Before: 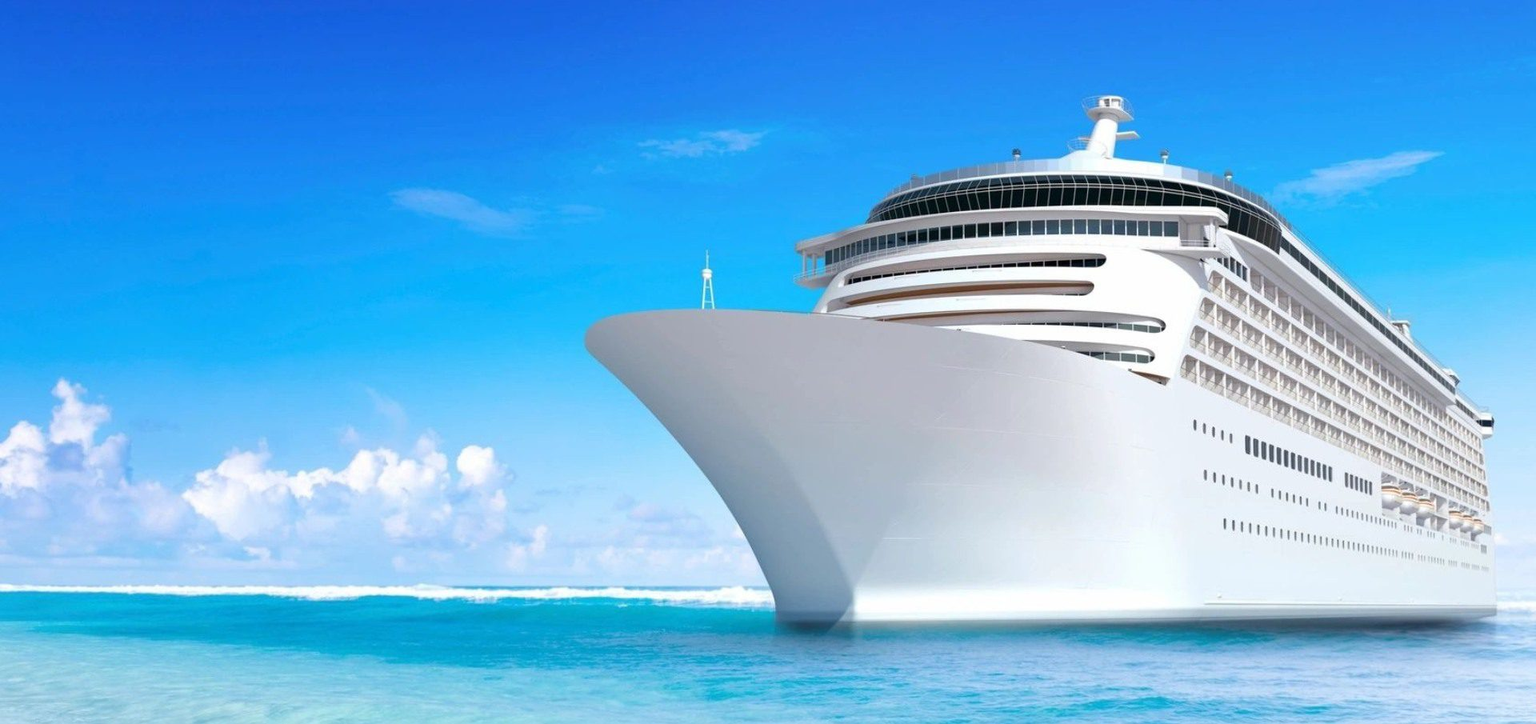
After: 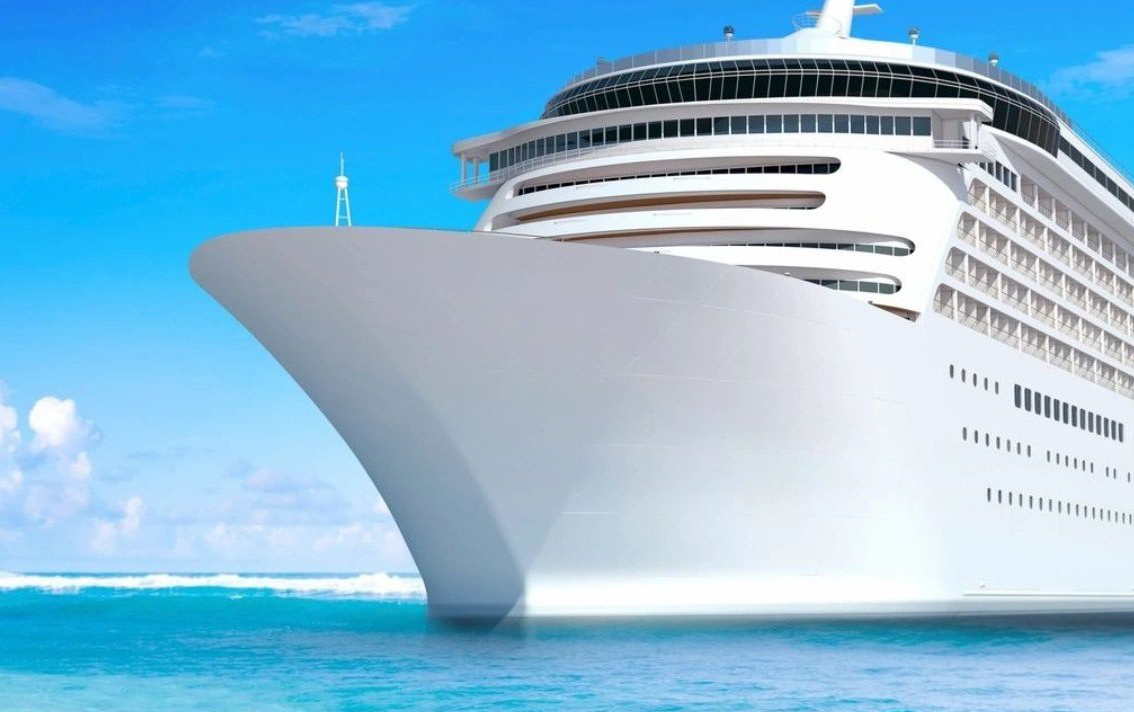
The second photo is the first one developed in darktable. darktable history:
crop and rotate: left 28.256%, top 17.734%, right 12.656%, bottom 3.573%
sharpen: radius 2.883, amount 0.868, threshold 47.523
